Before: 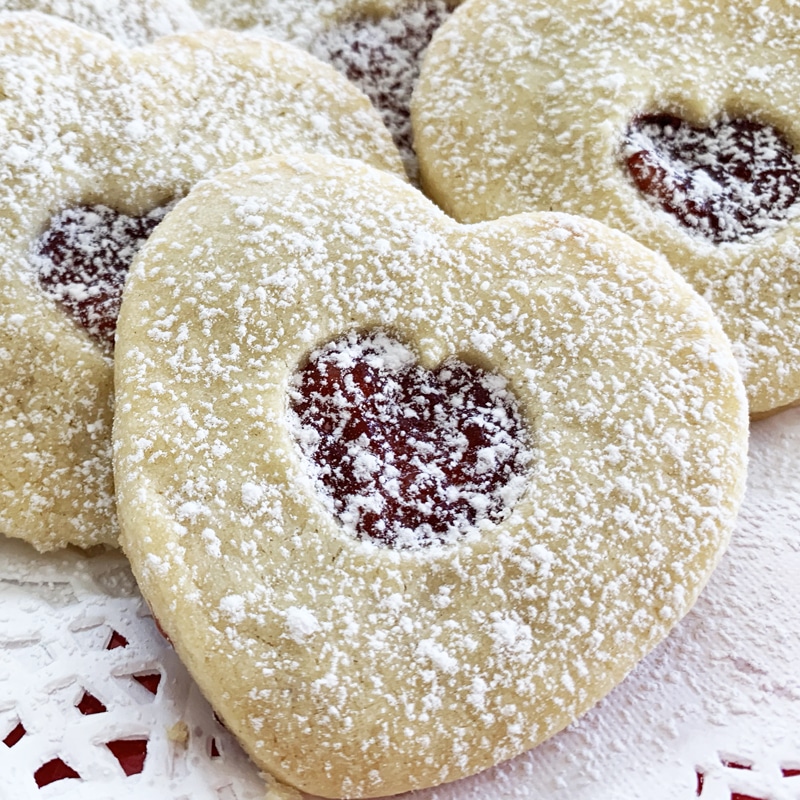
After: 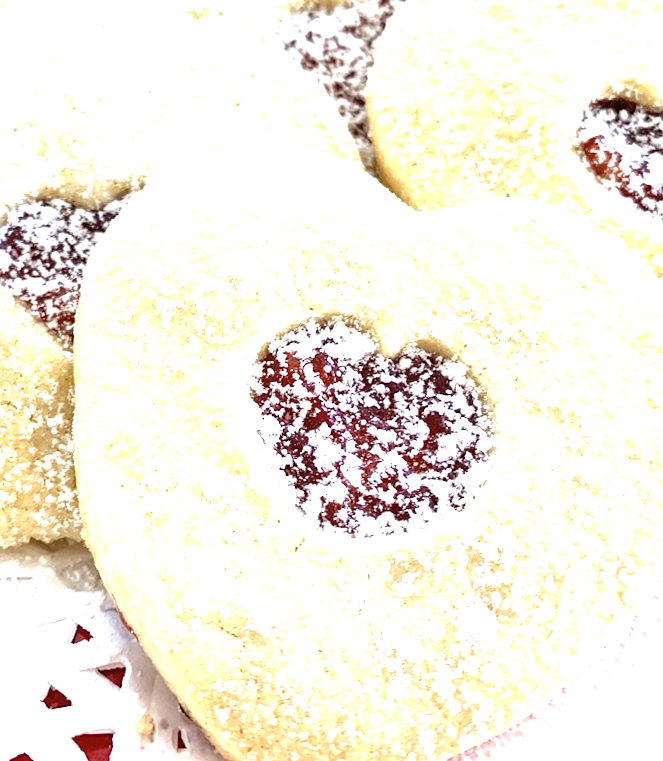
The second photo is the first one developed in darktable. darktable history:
crop and rotate: angle 1°, left 4.281%, top 0.642%, right 11.383%, bottom 2.486%
exposure: black level correction 0, exposure 1.5 EV, compensate exposure bias true, compensate highlight preservation false
